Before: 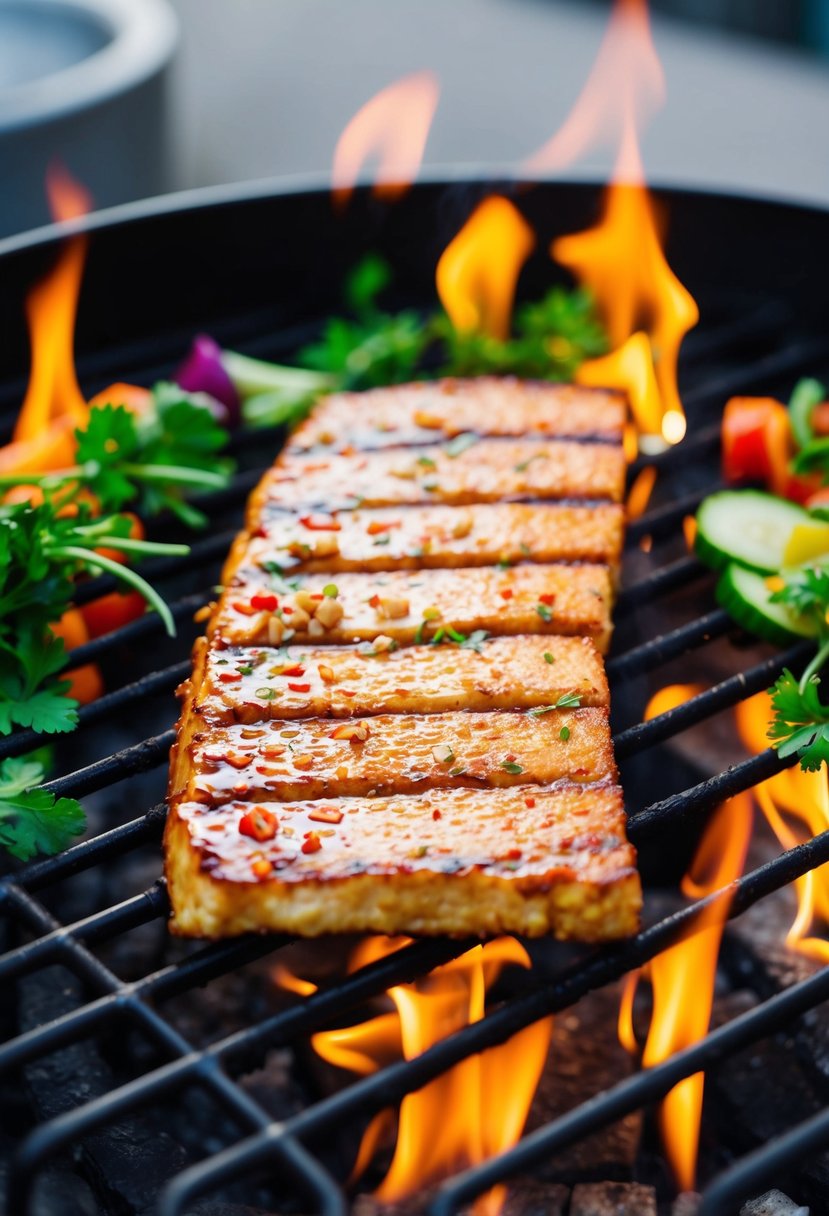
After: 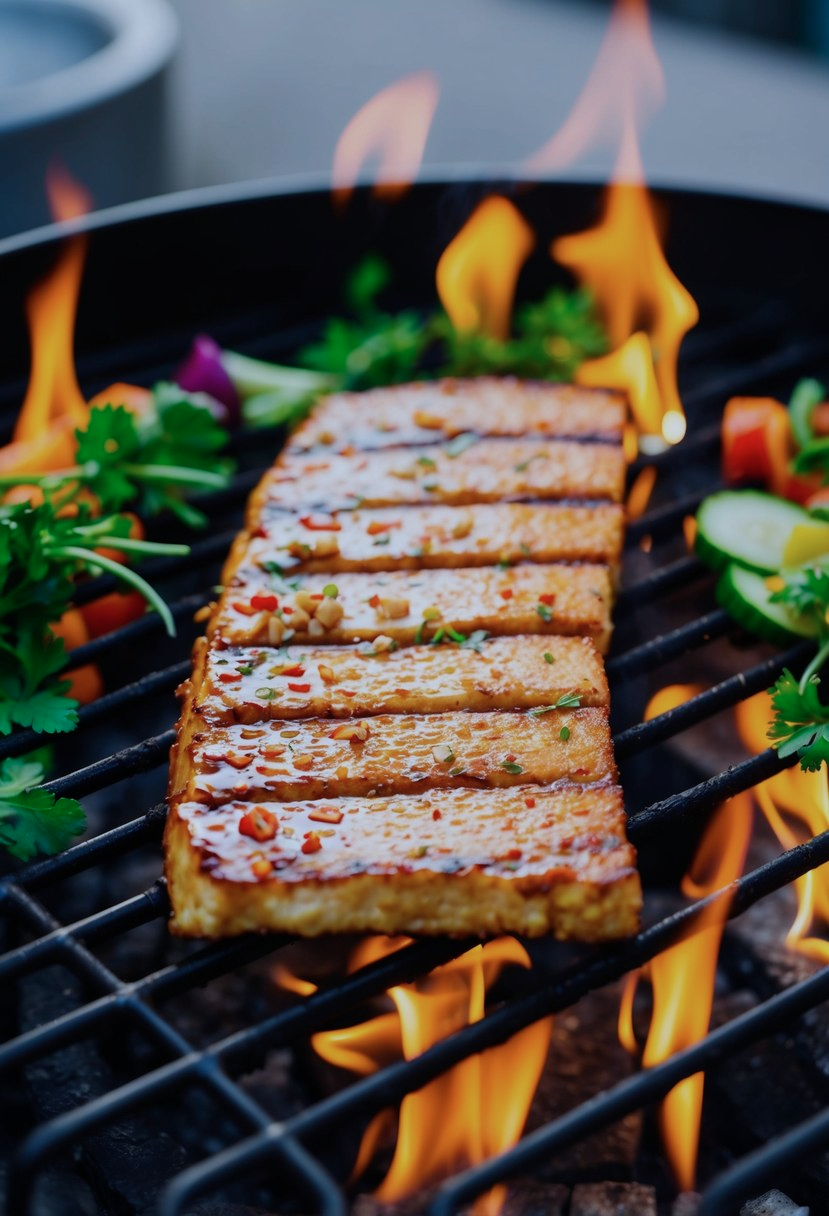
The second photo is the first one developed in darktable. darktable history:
color calibration: x 0.37, y 0.382, temperature 4314.1 K
shadows and highlights: shadows -11.71, white point adjustment 4.15, highlights 26.41
exposure: black level correction 0, exposure -0.734 EV, compensate highlight preservation false
